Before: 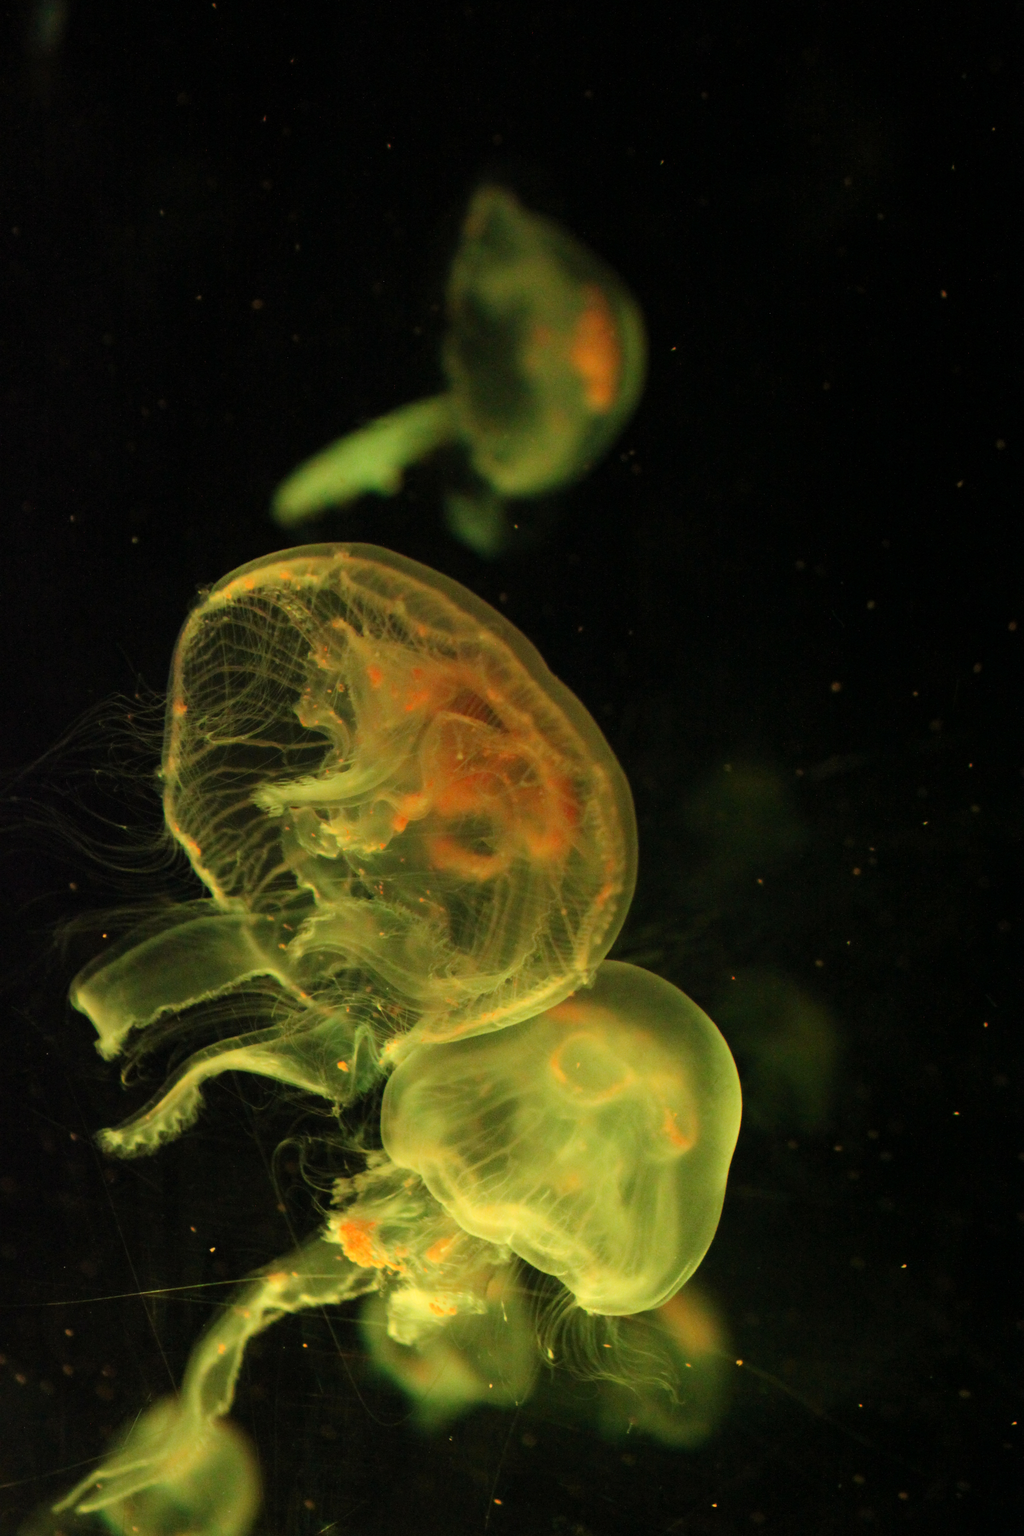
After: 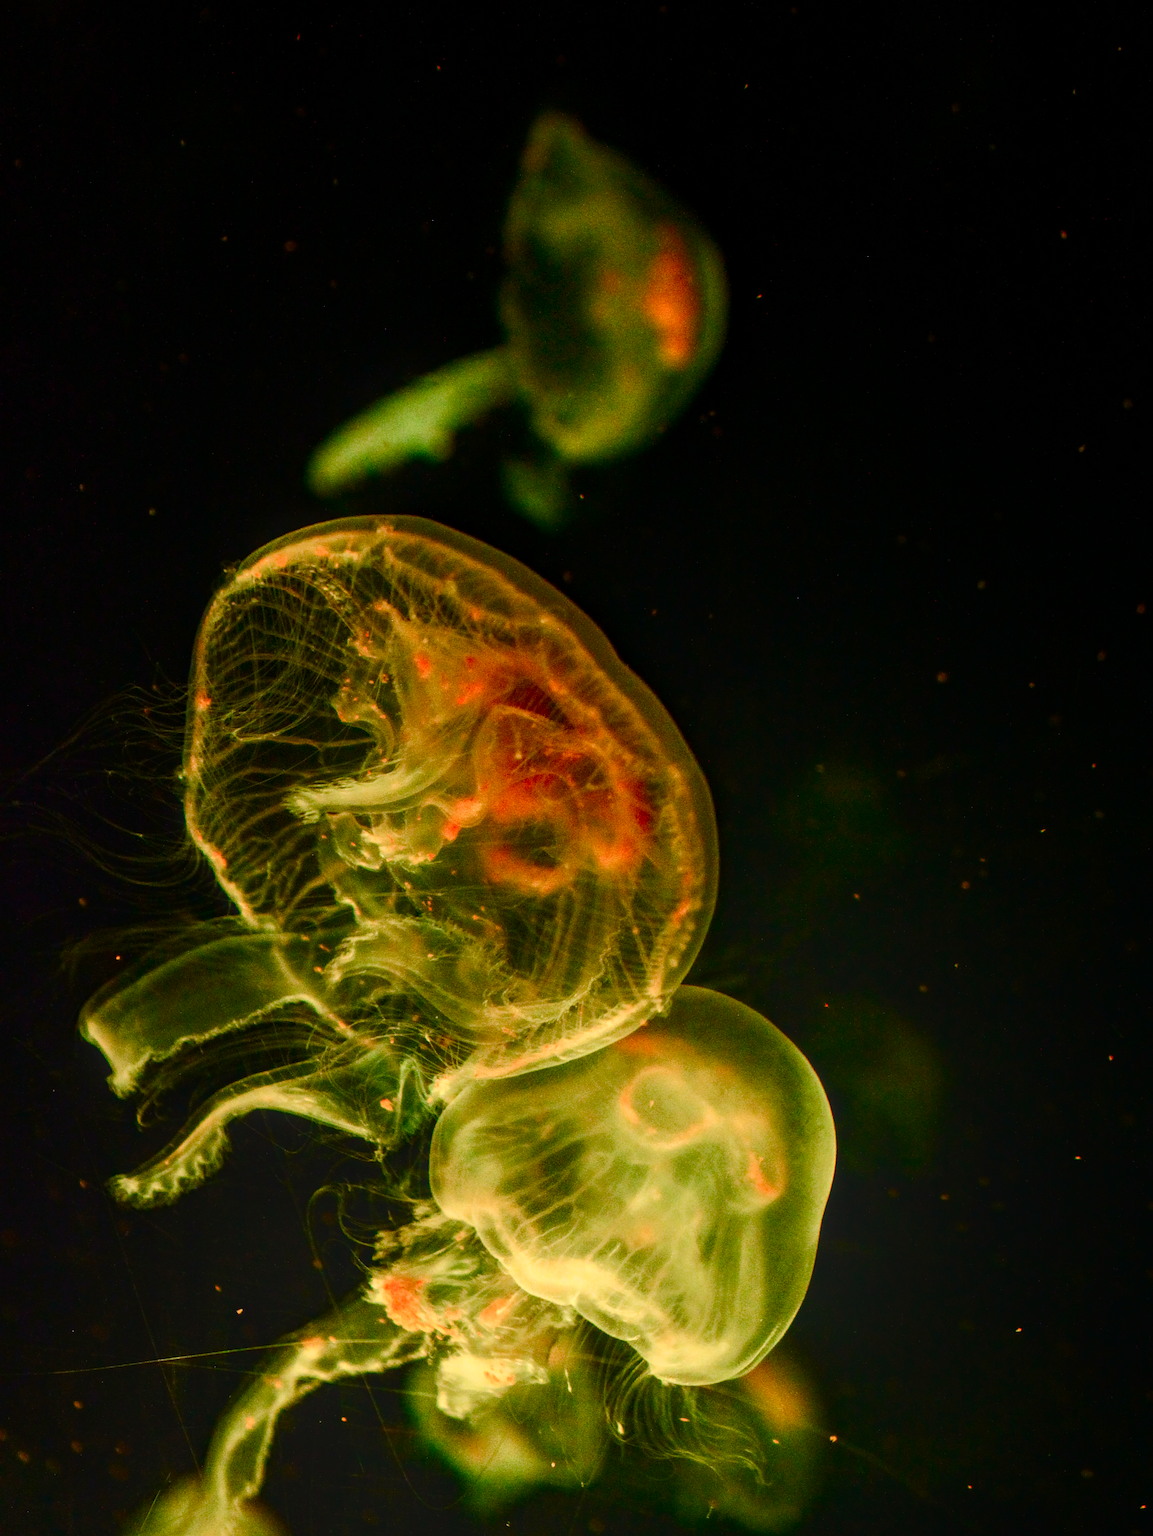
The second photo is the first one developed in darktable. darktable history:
sharpen: on, module defaults
local contrast: highlights 66%, shadows 33%, detail 166%, midtone range 0.2
contrast brightness saturation: contrast 0.21, brightness -0.11, saturation 0.21
color balance rgb: perceptual saturation grading › global saturation 25%, perceptual saturation grading › highlights -50%, perceptual saturation grading › shadows 30%, perceptual brilliance grading › global brilliance 12%, global vibrance 20%
crop and rotate: top 5.609%, bottom 5.609%
color correction: highlights a* 15.03, highlights b* -25.07
